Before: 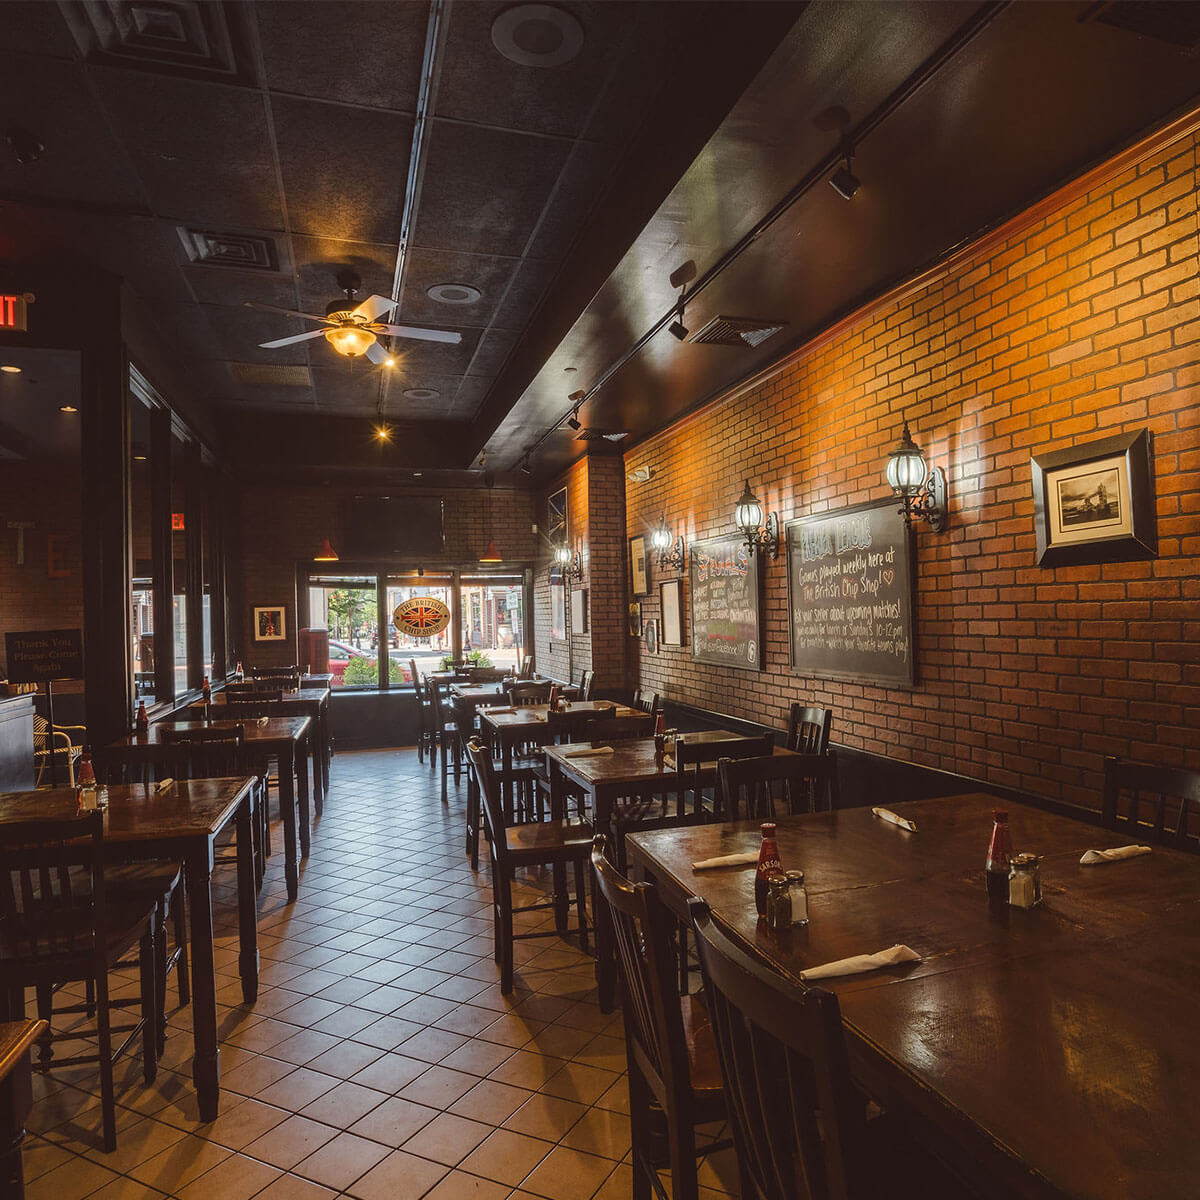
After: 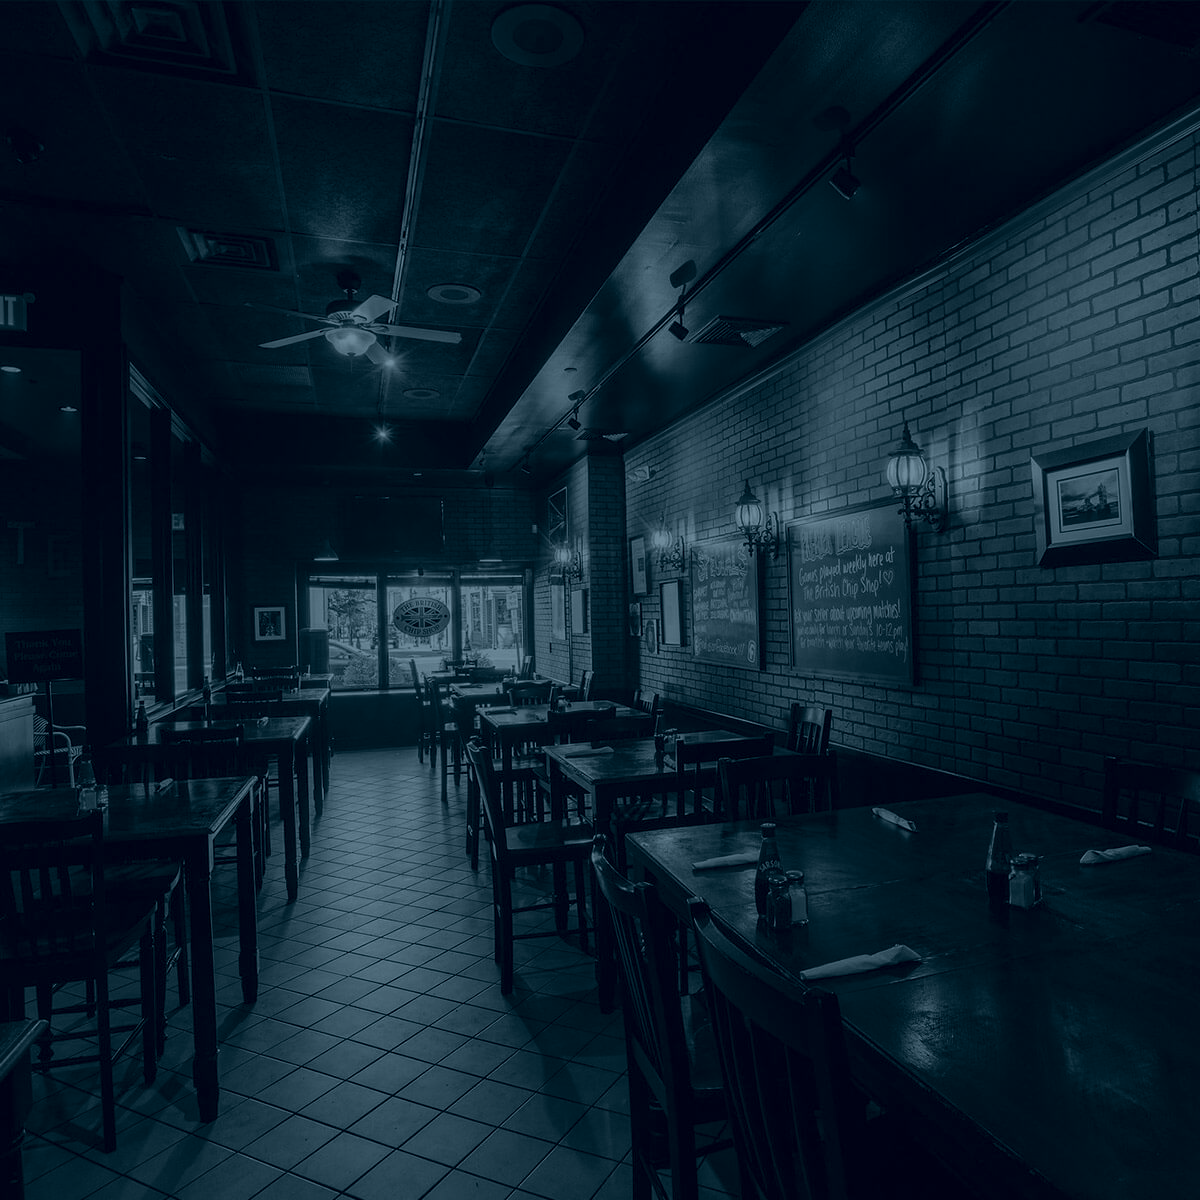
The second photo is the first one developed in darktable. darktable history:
colorize: hue 194.4°, saturation 29%, source mix 61.75%, lightness 3.98%, version 1
color balance rgb: linear chroma grading › global chroma 10%, perceptual saturation grading › global saturation 5%, perceptual brilliance grading › global brilliance 4%, global vibrance 7%, saturation formula JzAzBz (2021)
